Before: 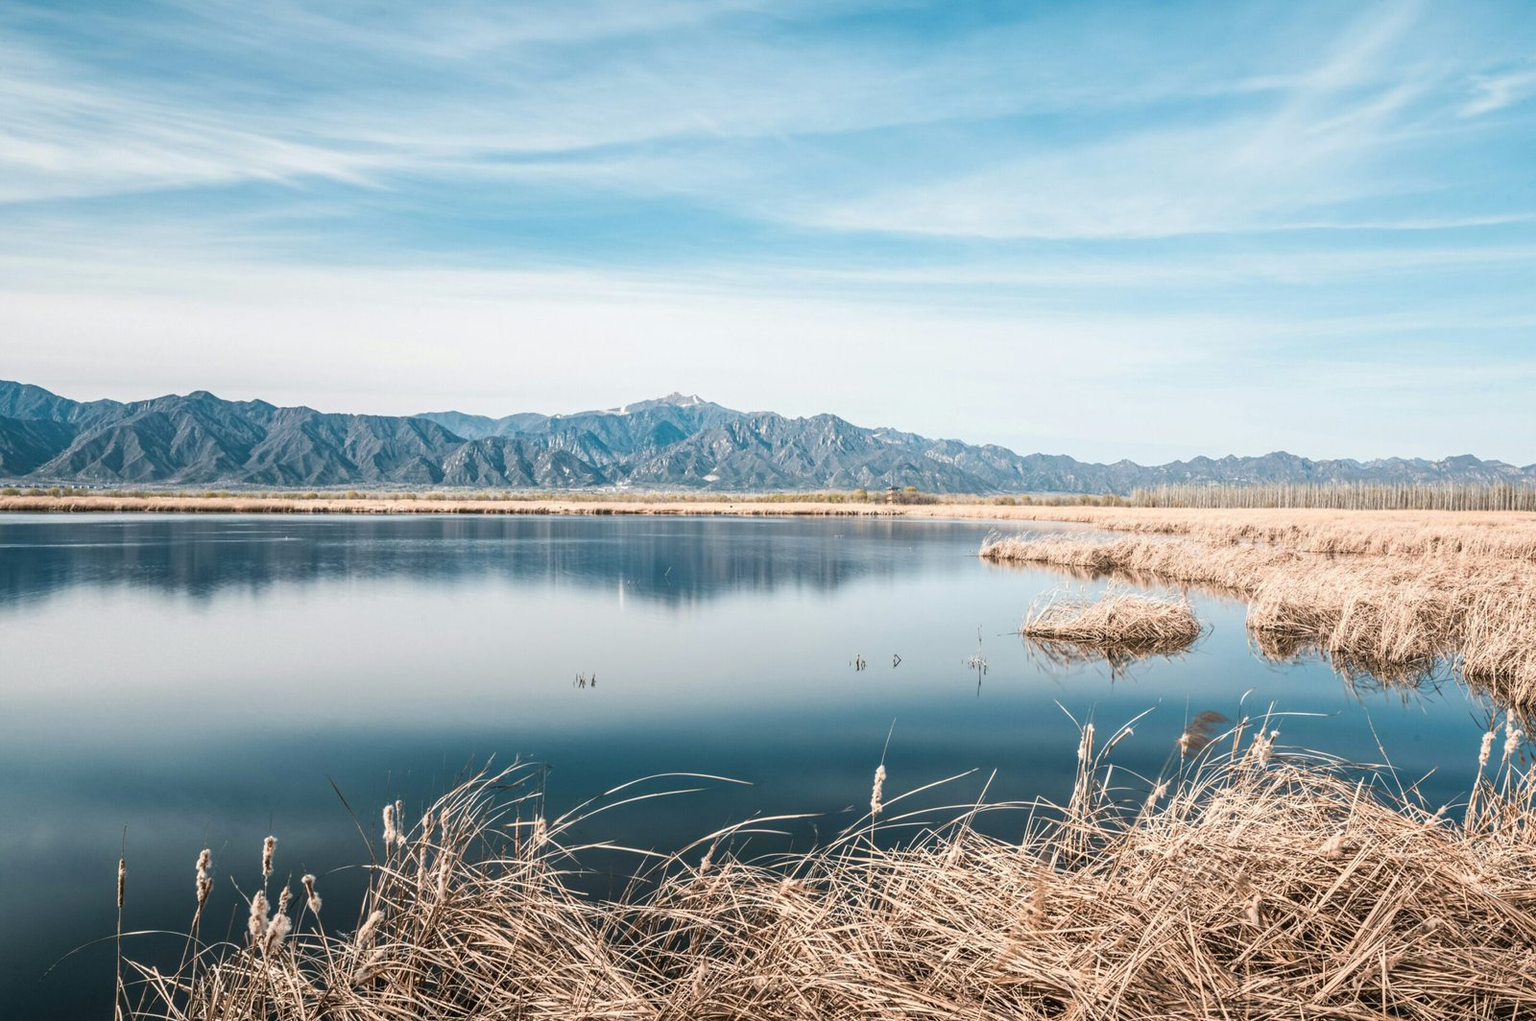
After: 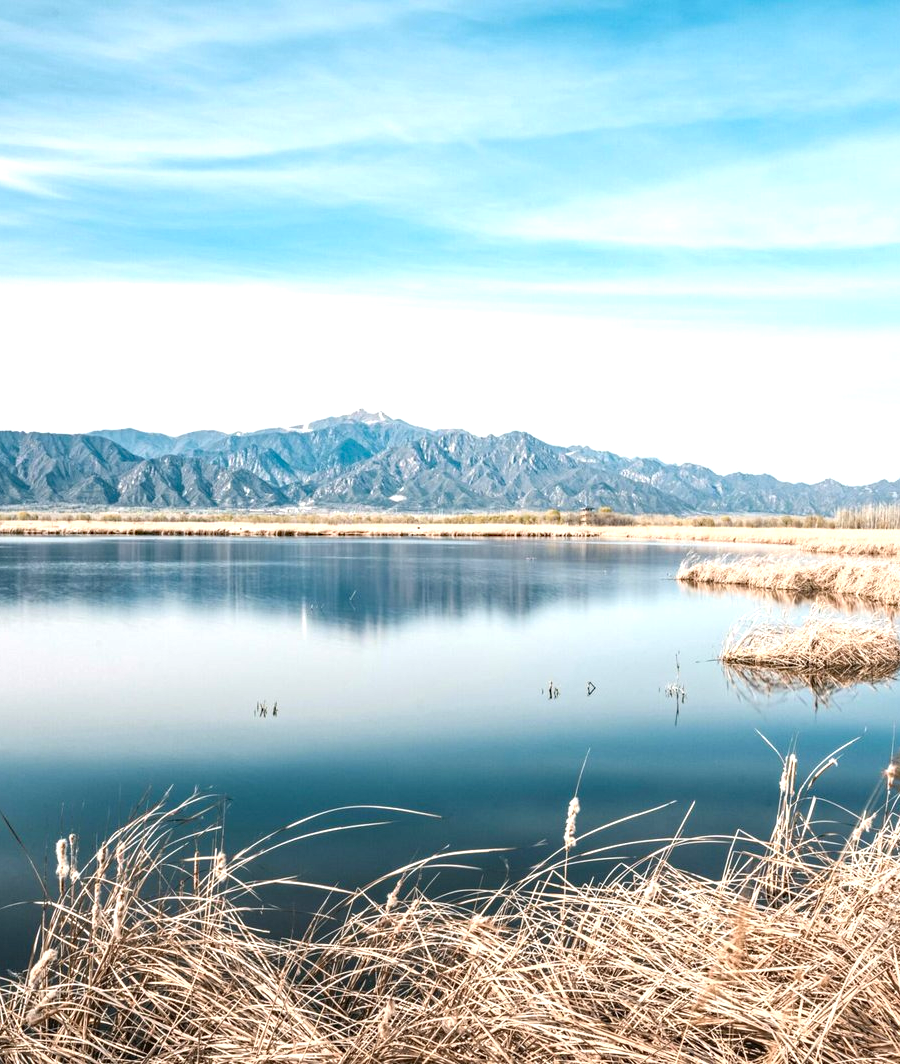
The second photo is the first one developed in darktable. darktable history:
haze removal: compatibility mode true, adaptive false
crop: left 21.496%, right 22.254%
exposure: exposure 0.574 EV, compensate highlight preservation false
tone equalizer: on, module defaults
